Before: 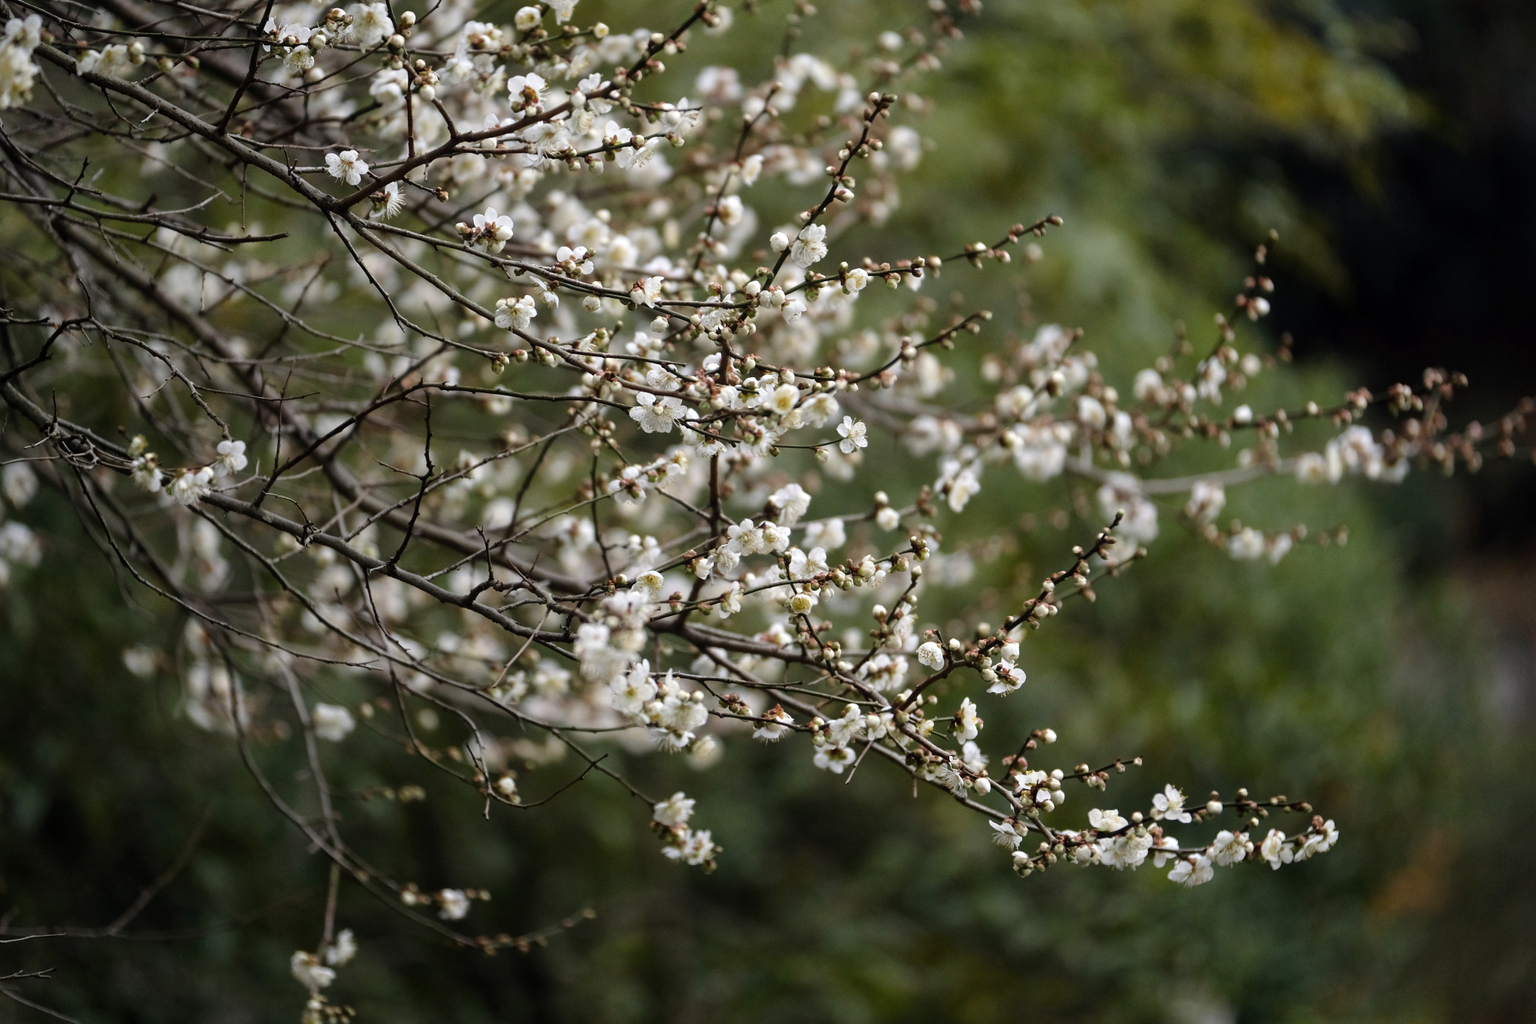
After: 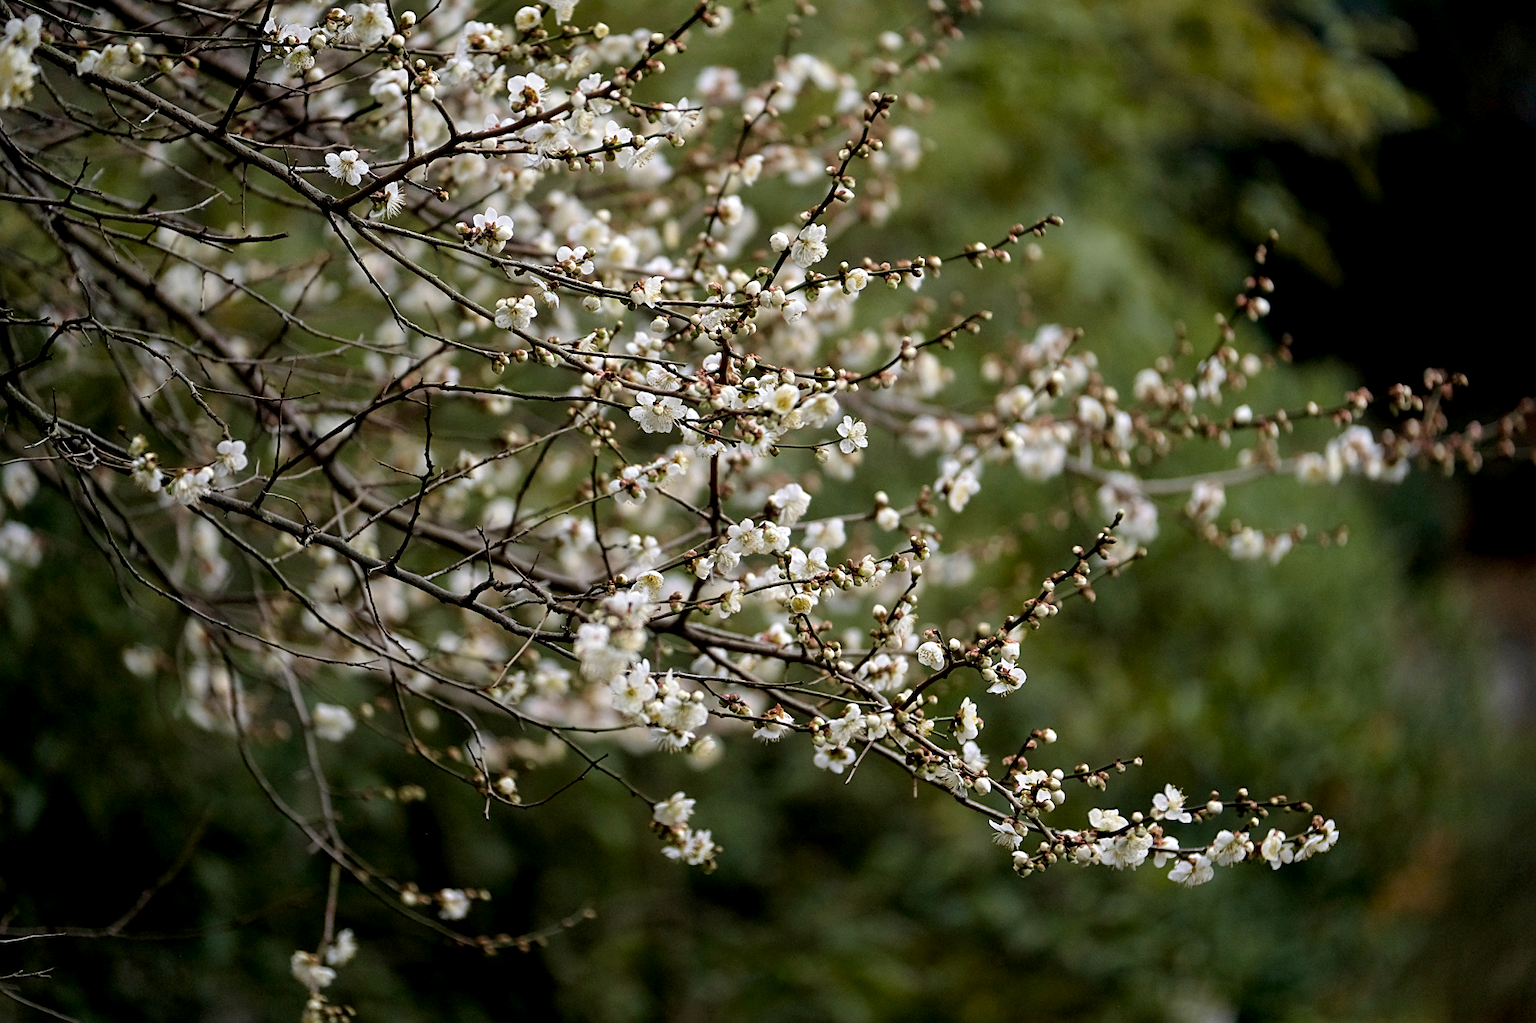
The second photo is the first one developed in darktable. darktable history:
sharpen: radius 1.967
exposure: black level correction 0.007, compensate highlight preservation false
velvia: on, module defaults
